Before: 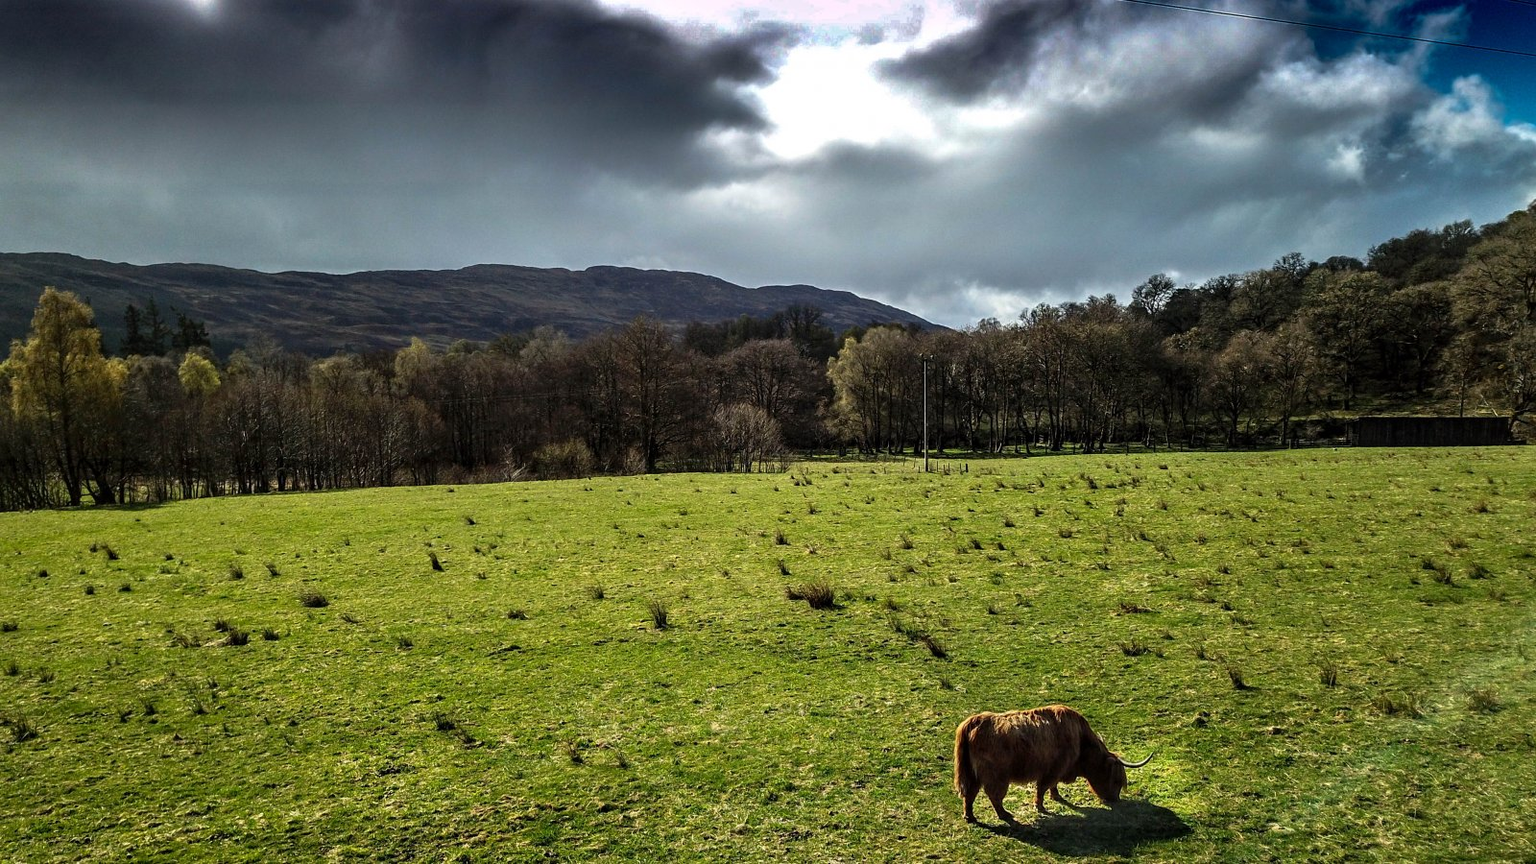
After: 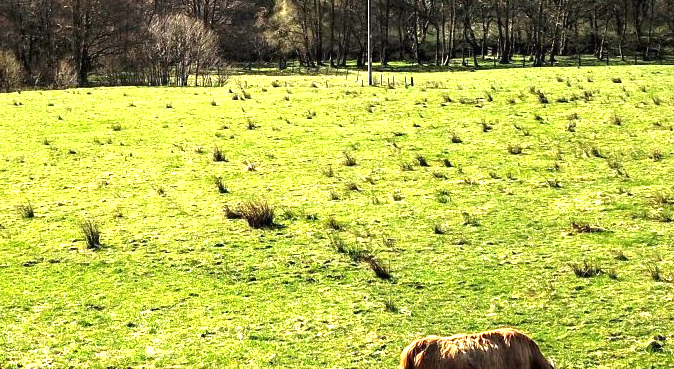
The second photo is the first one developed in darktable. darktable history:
exposure: black level correction 0, exposure 1.7 EV, compensate exposure bias true, compensate highlight preservation false
crop: left 37.221%, top 45.169%, right 20.63%, bottom 13.777%
